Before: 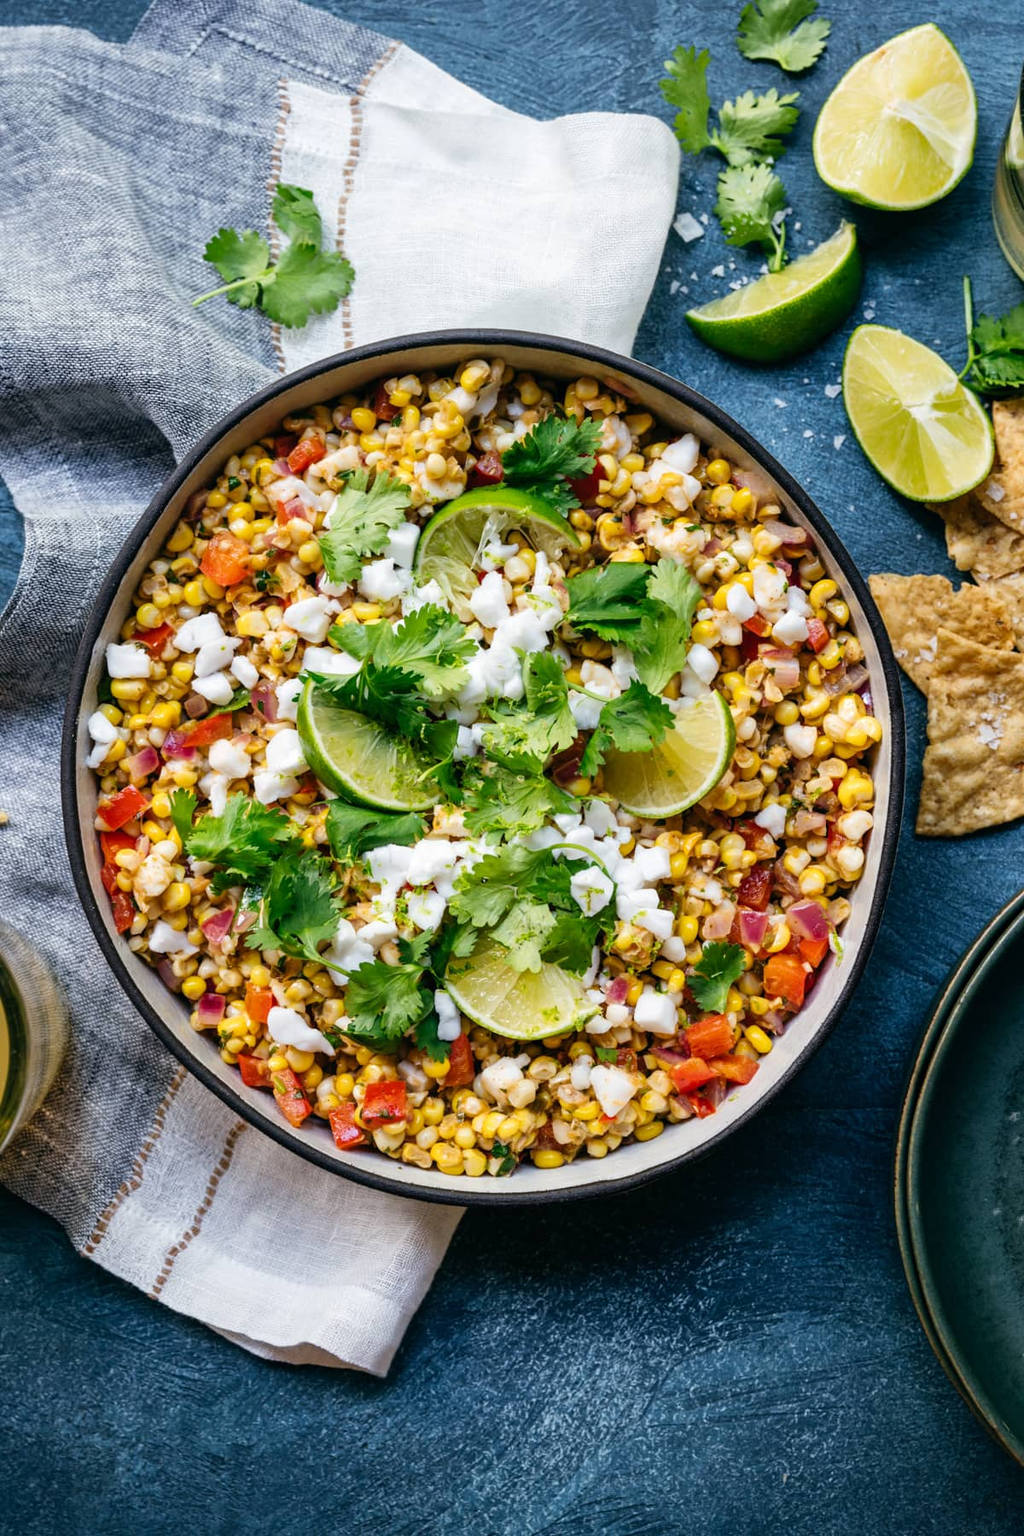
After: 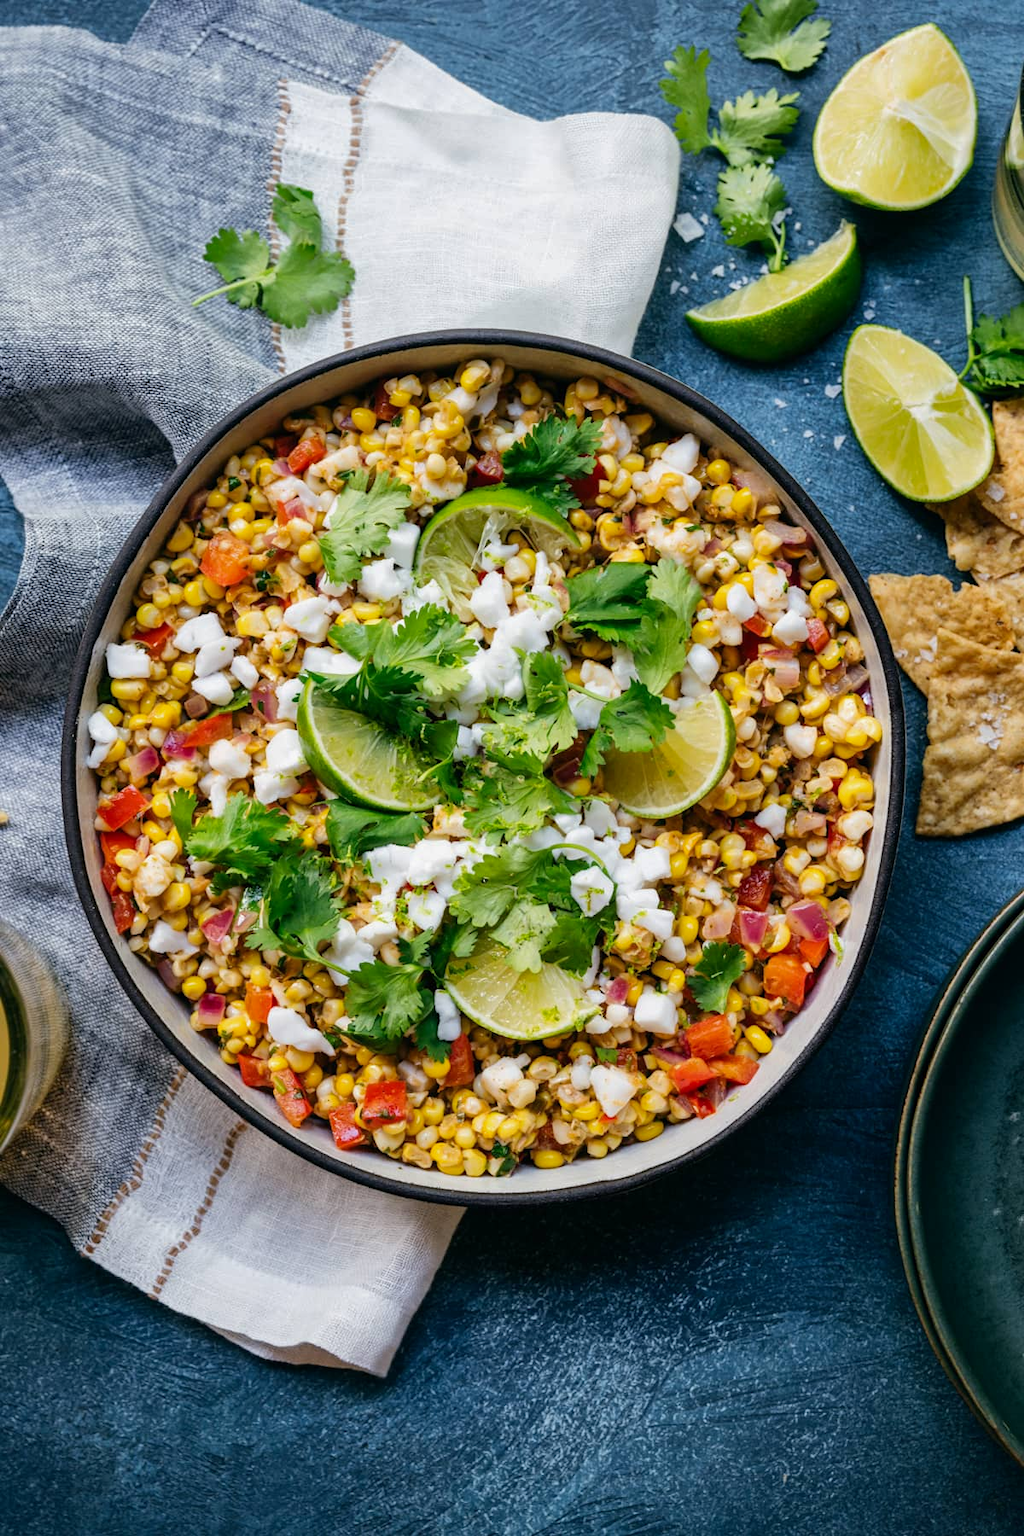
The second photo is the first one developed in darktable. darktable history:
shadows and highlights: shadows -20.22, white point adjustment -2.05, highlights -35.05, highlights color adjustment 53%
